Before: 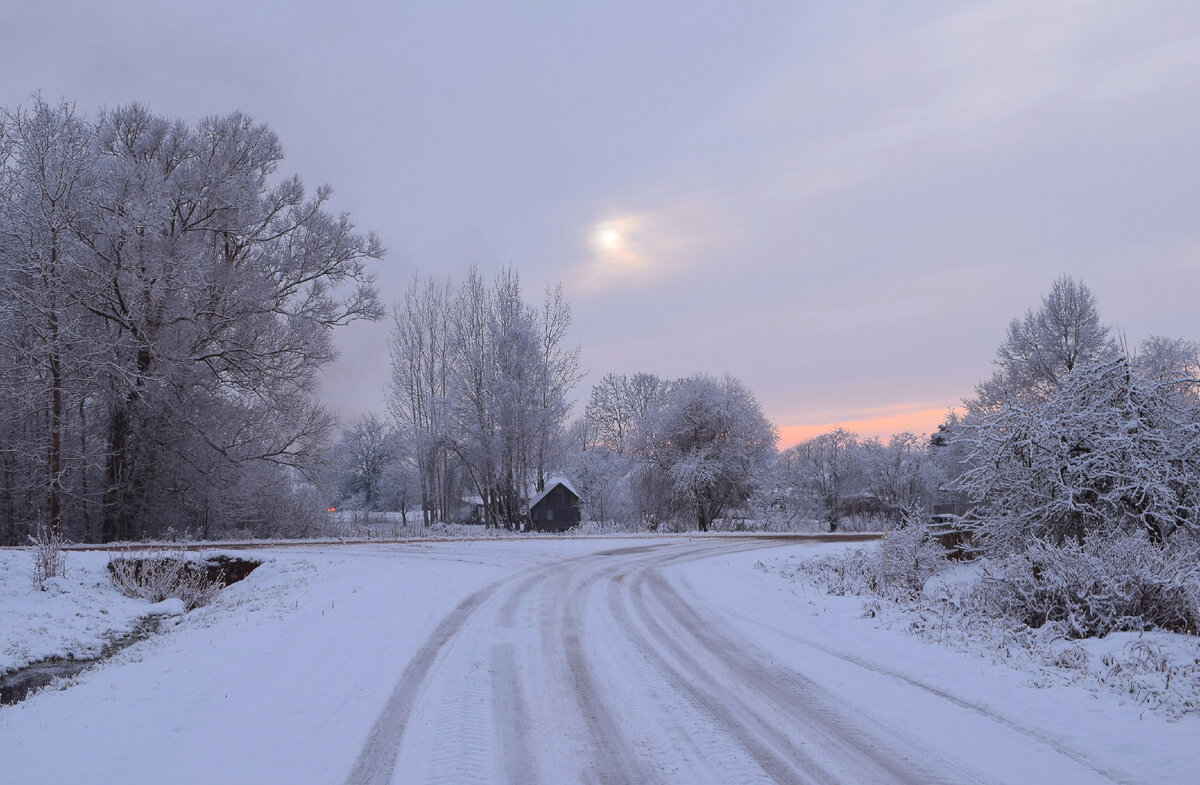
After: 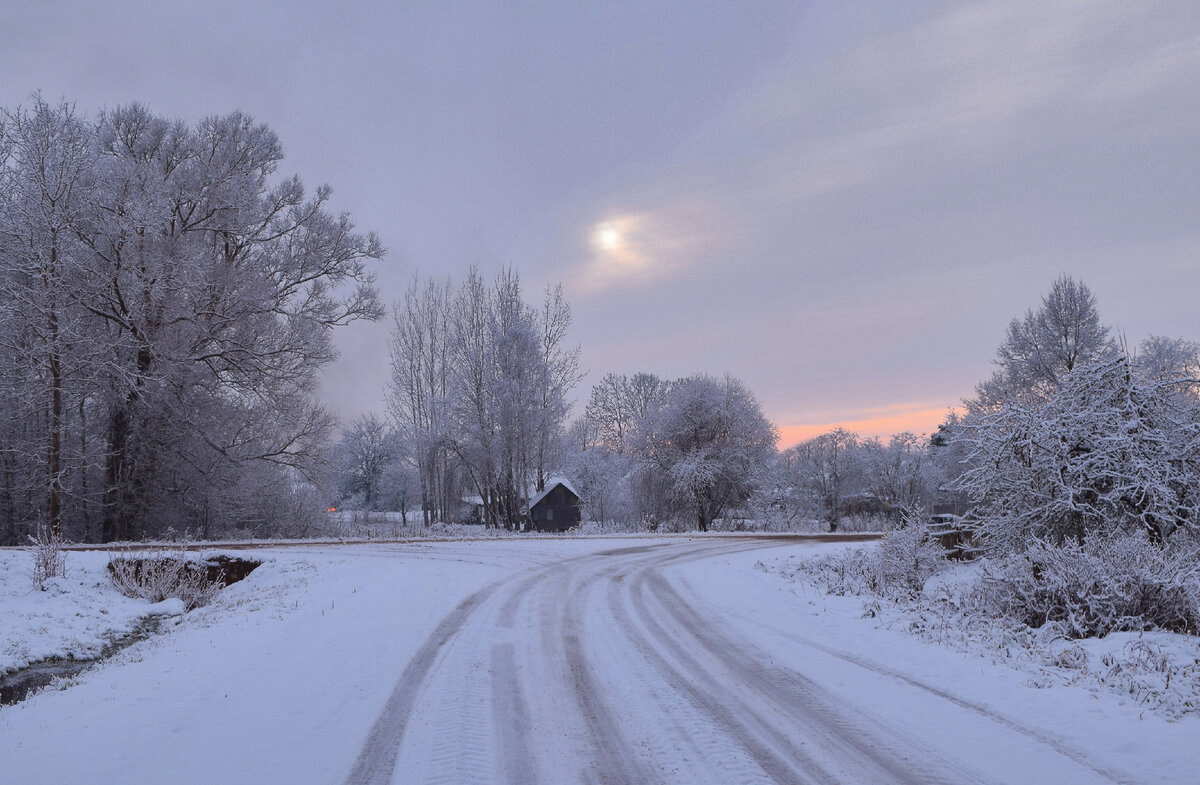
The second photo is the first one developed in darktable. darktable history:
shadows and highlights: radius 107.08, shadows 23.88, highlights -57.37, low approximation 0.01, soften with gaussian
